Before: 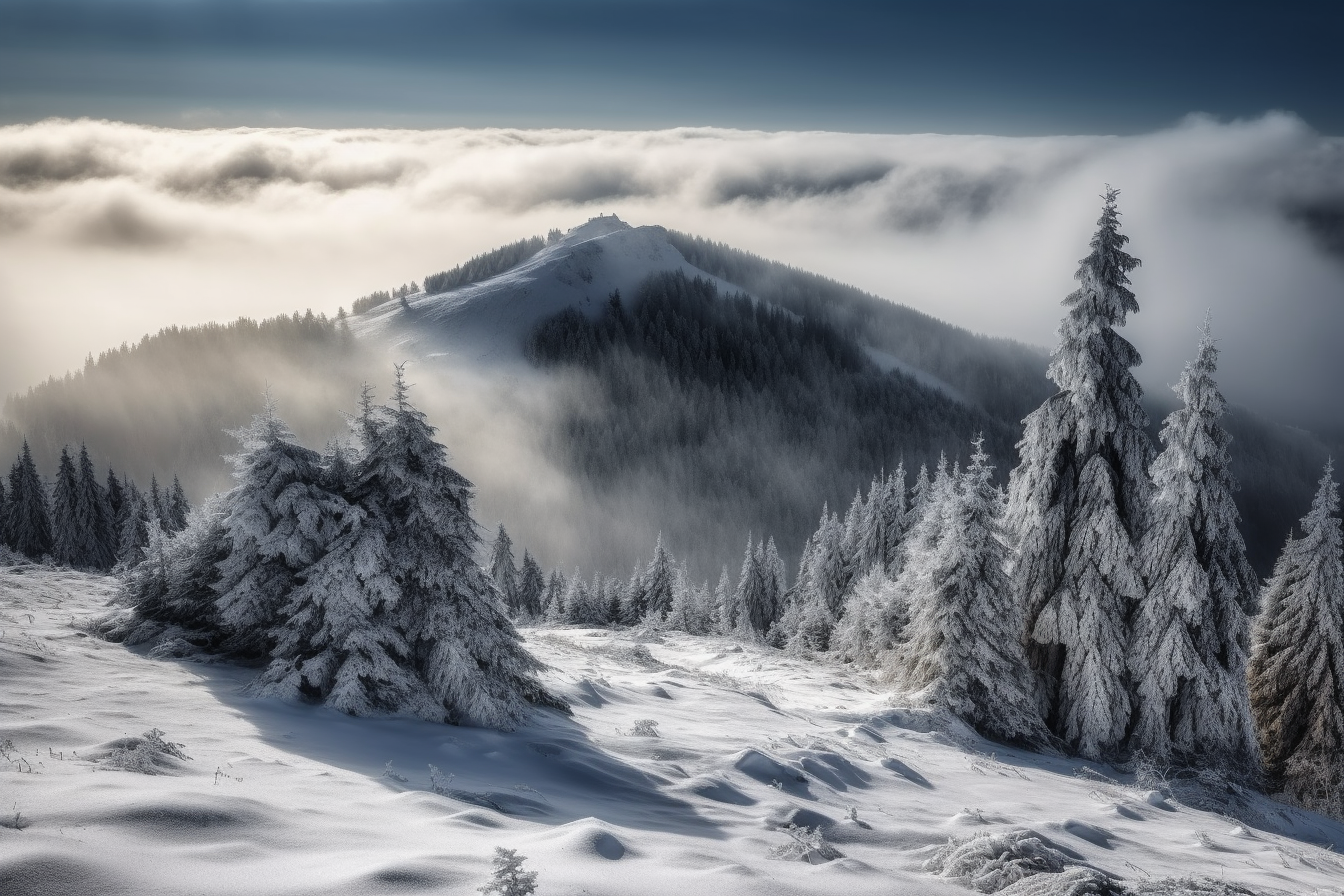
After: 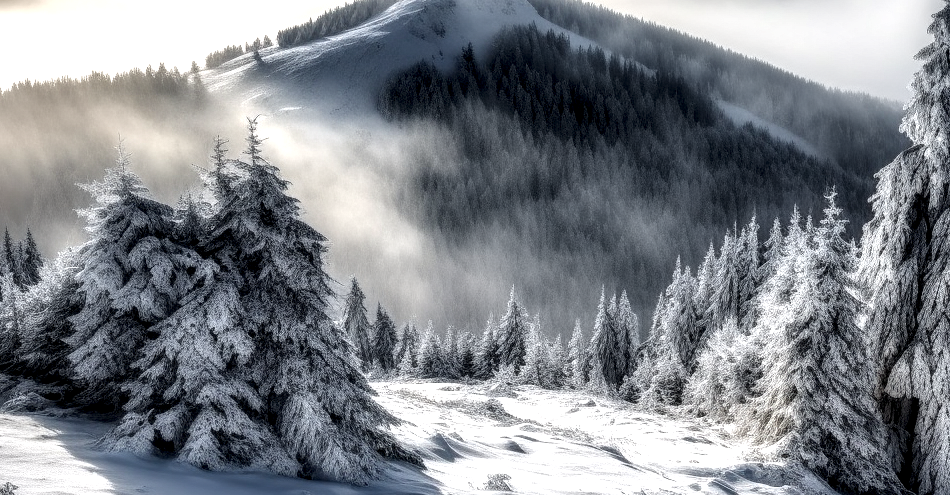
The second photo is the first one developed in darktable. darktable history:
crop: left 11.006%, top 27.505%, right 18.285%, bottom 17.197%
exposure: black level correction 0, exposure 0.499 EV, compensate exposure bias true, compensate highlight preservation false
local contrast: highlights 21%, shadows 69%, detail 170%
